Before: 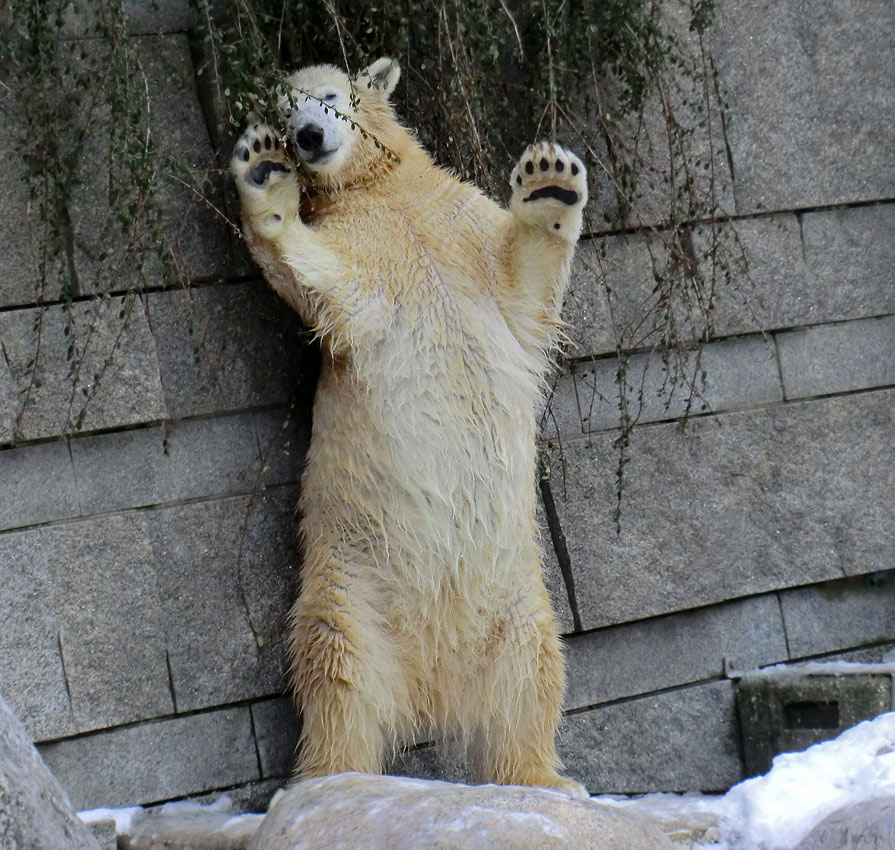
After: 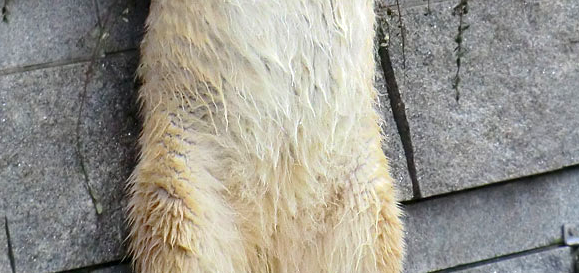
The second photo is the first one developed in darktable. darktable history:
crop: left 18.055%, top 50.978%, right 17.177%, bottom 16.902%
exposure: exposure 0.751 EV, compensate exposure bias true, compensate highlight preservation false
